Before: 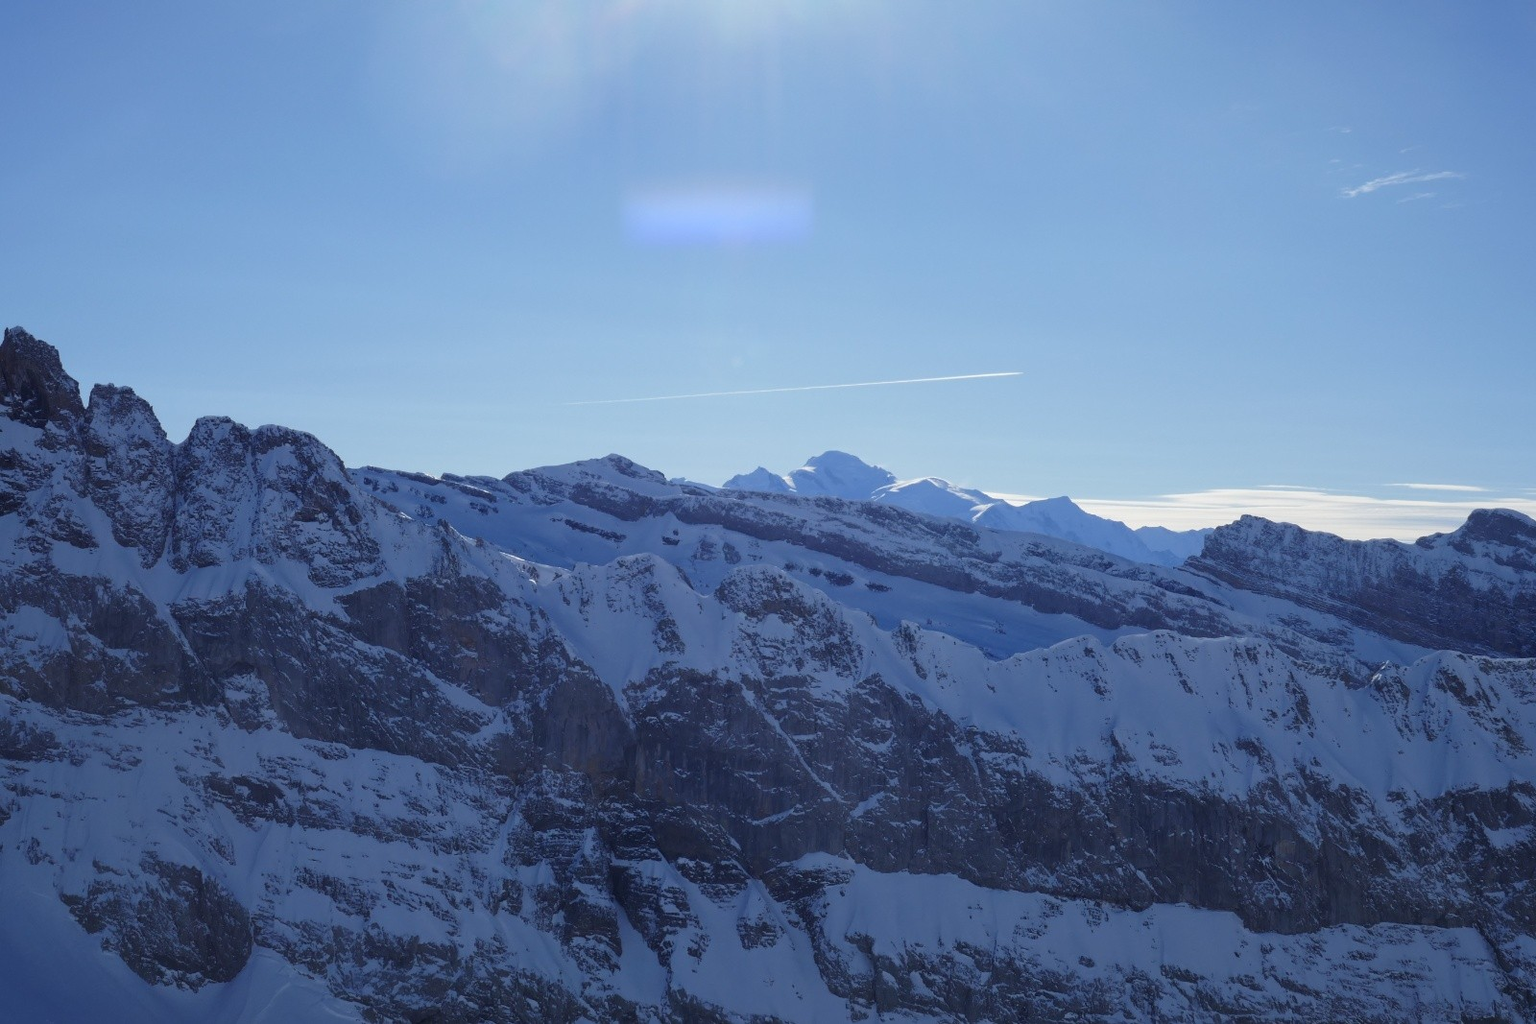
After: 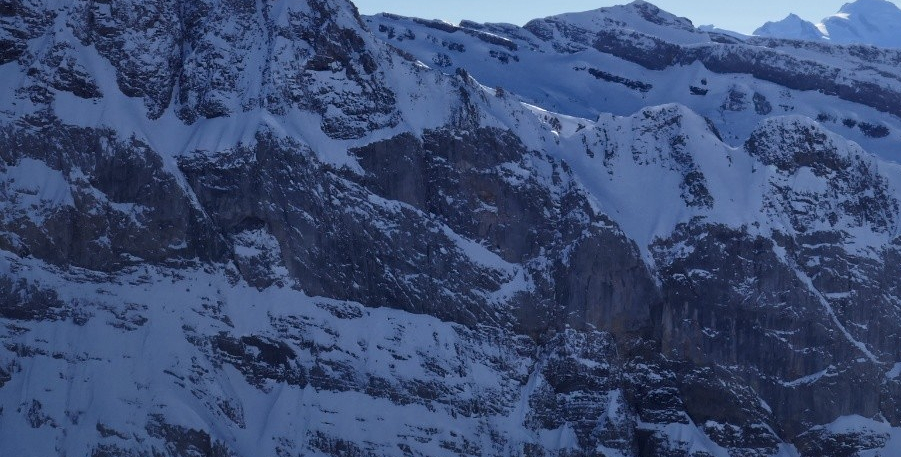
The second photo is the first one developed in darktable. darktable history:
crop: top 44.336%, right 43.648%, bottom 12.814%
local contrast: mode bilateral grid, contrast 25, coarseness 48, detail 151%, midtone range 0.2
